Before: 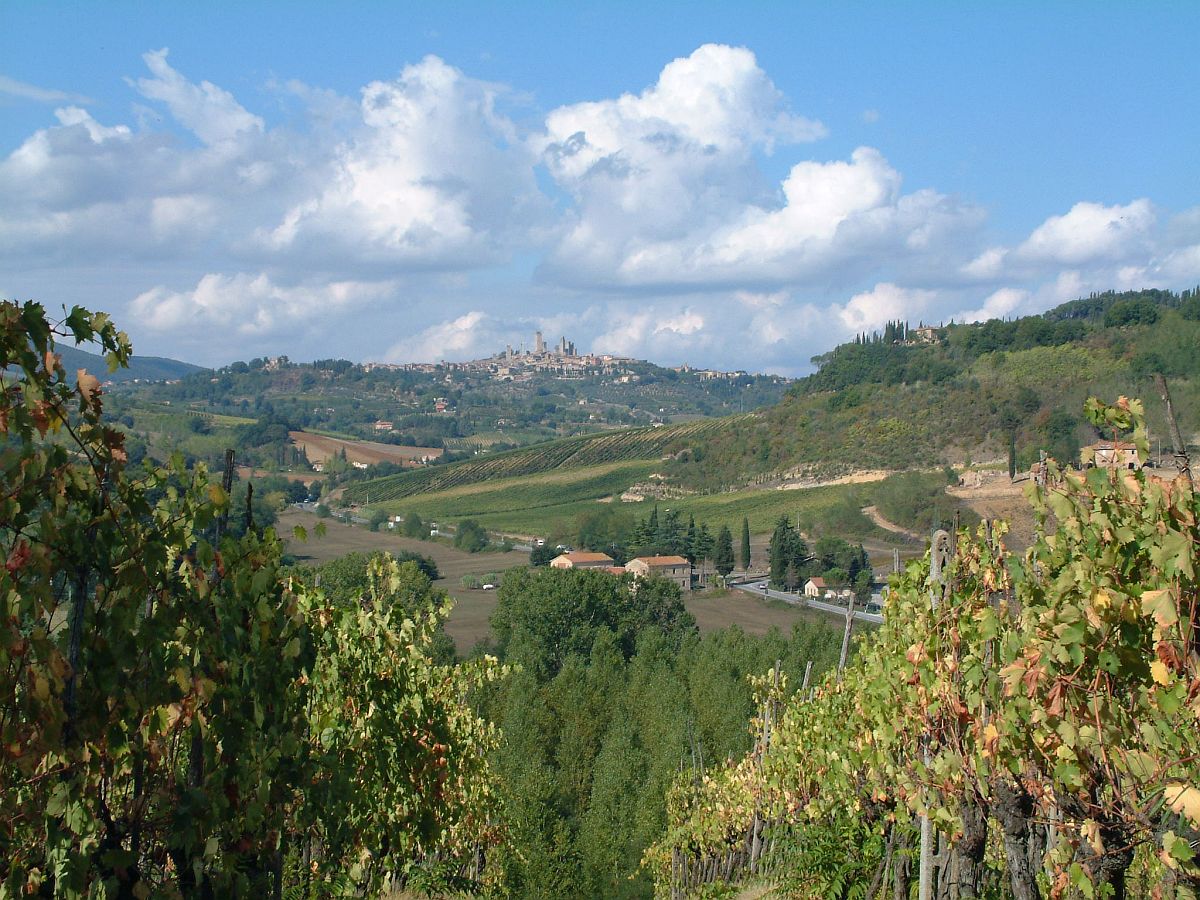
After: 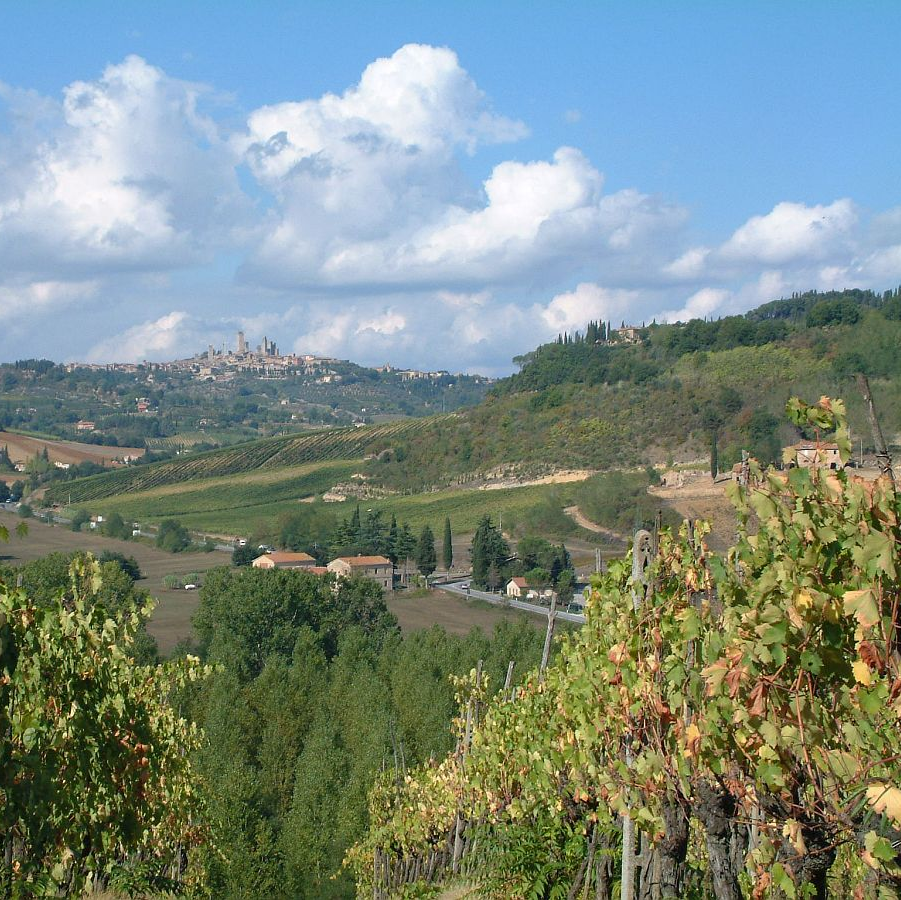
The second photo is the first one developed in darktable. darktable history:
crop and rotate: left 24.891%
